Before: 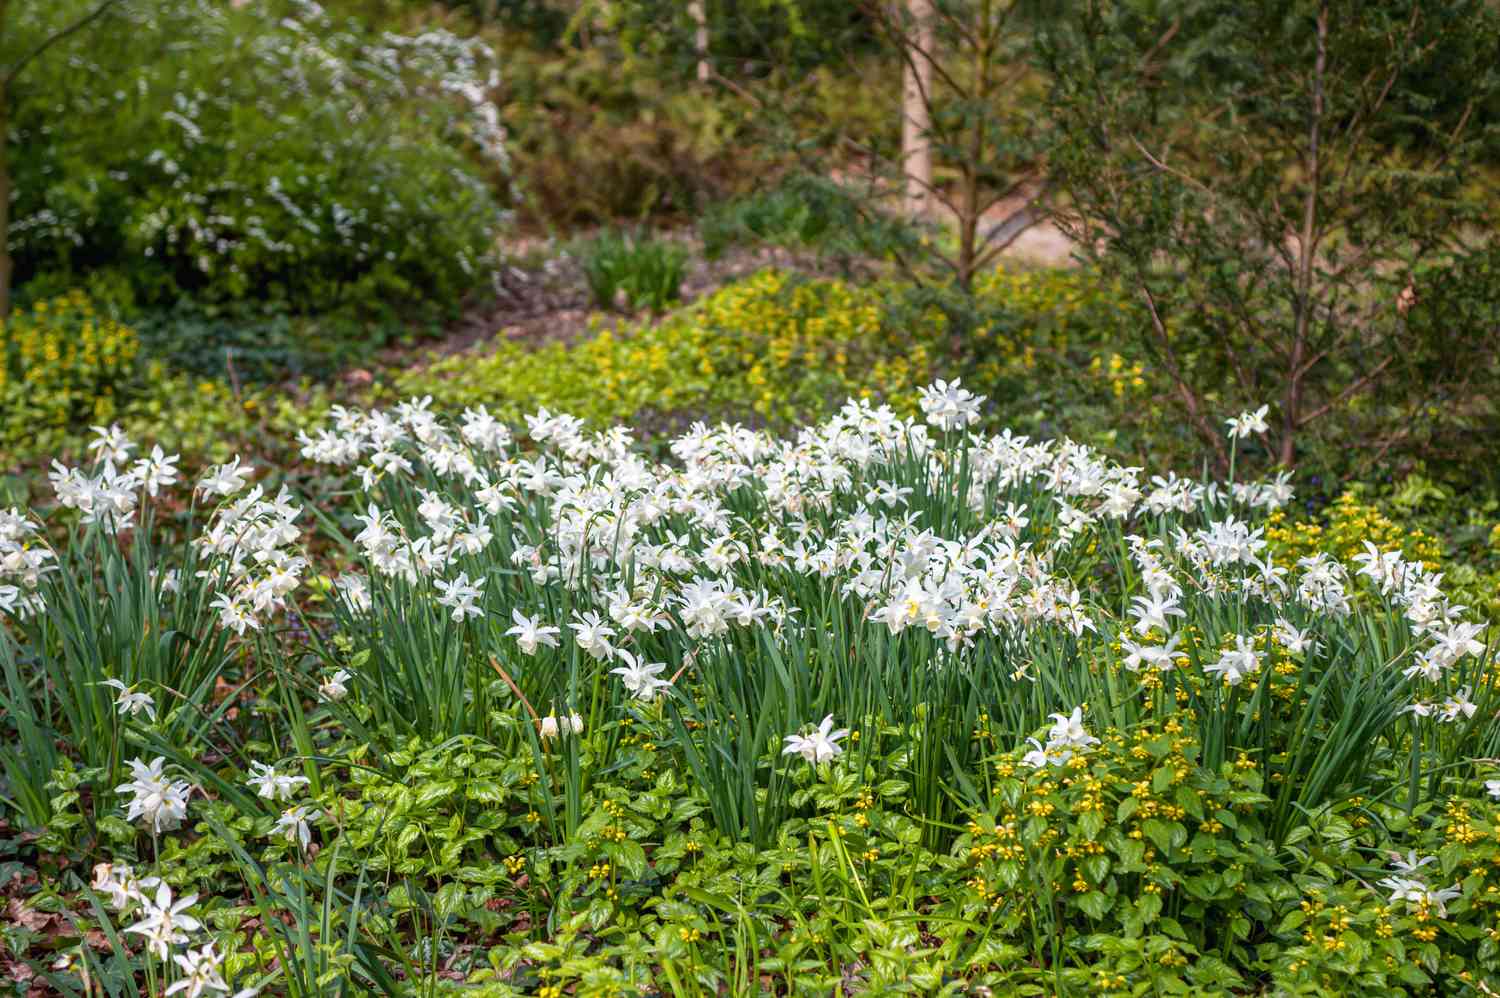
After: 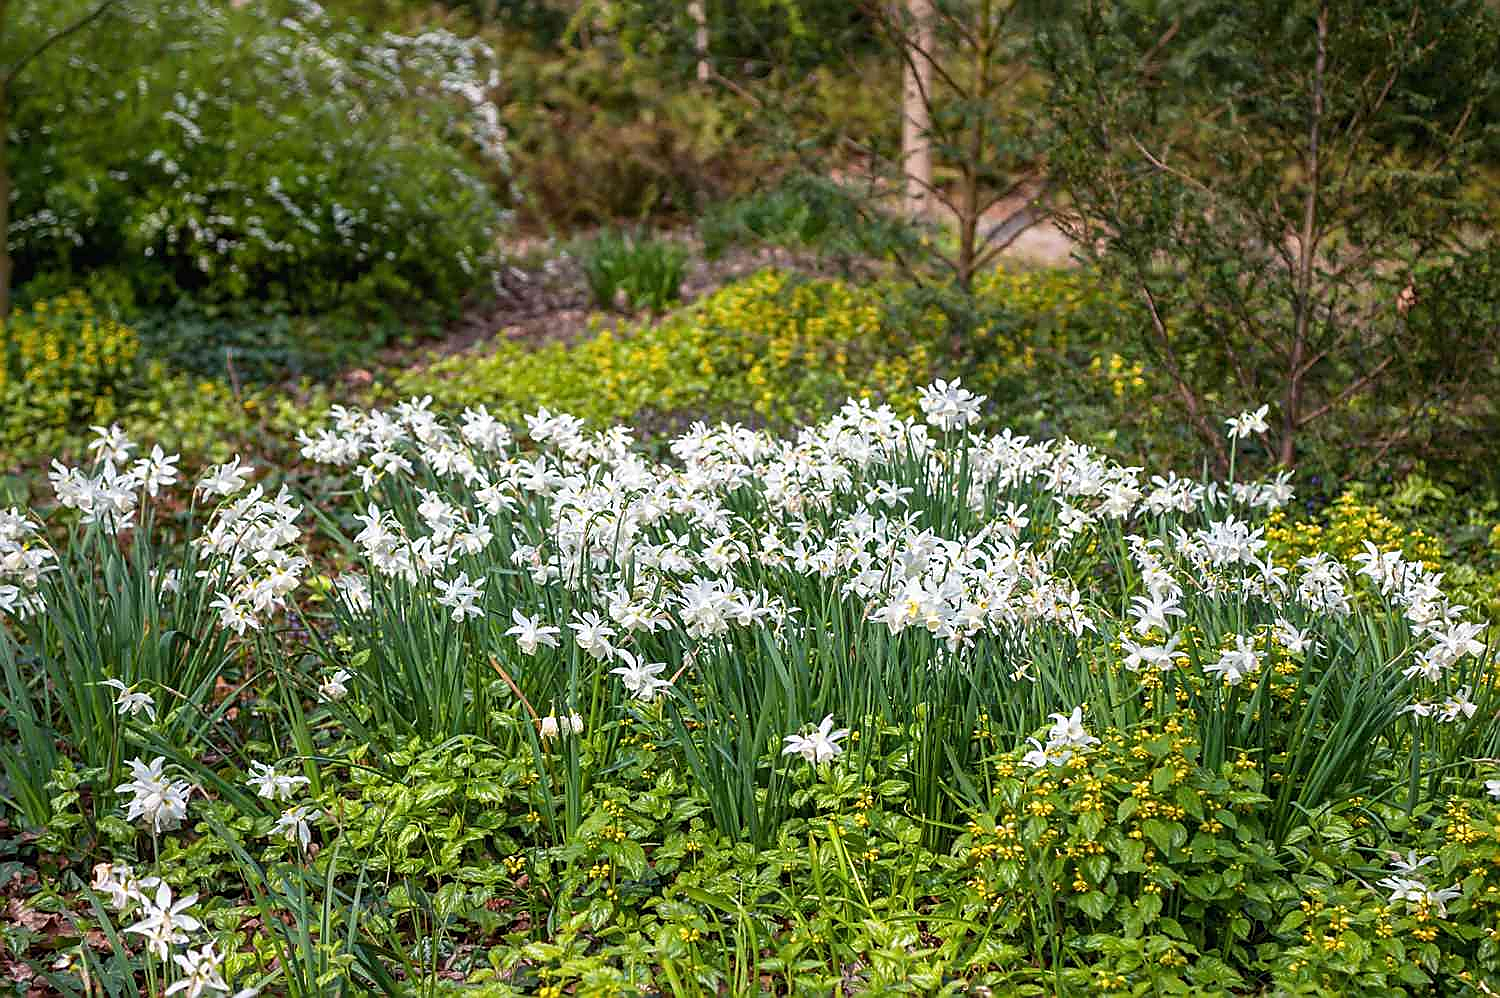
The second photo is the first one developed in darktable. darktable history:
sharpen: radius 1.383, amount 1.234, threshold 0.719
